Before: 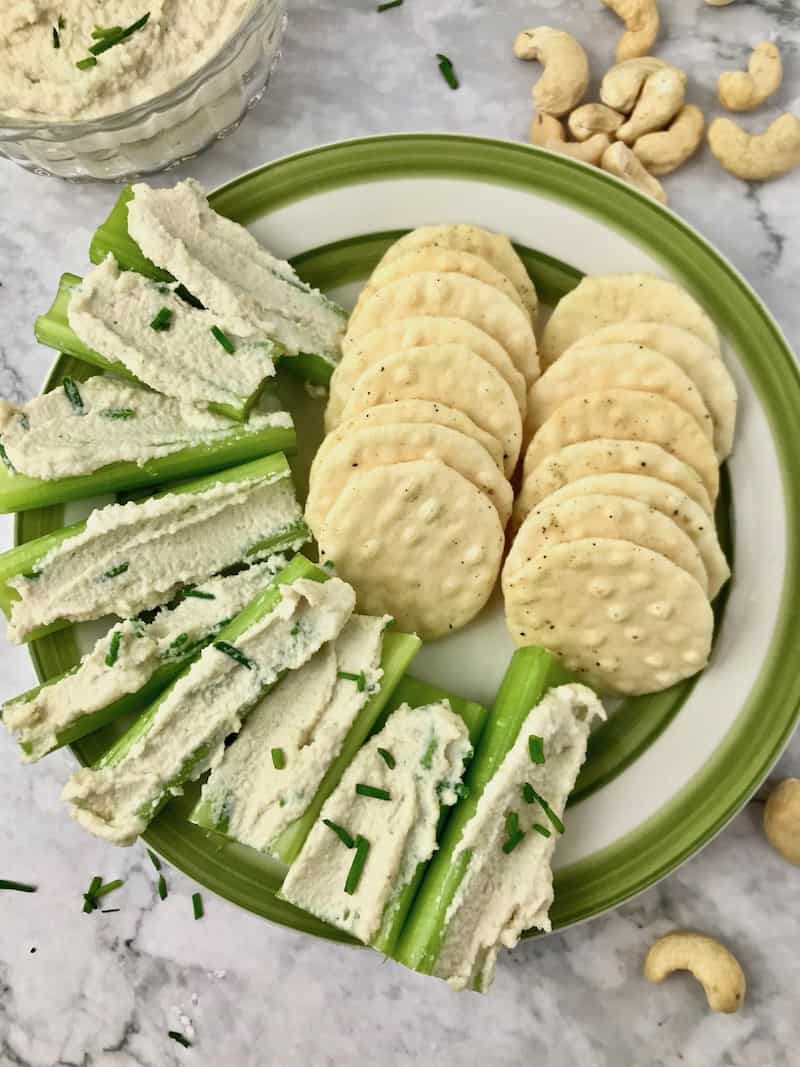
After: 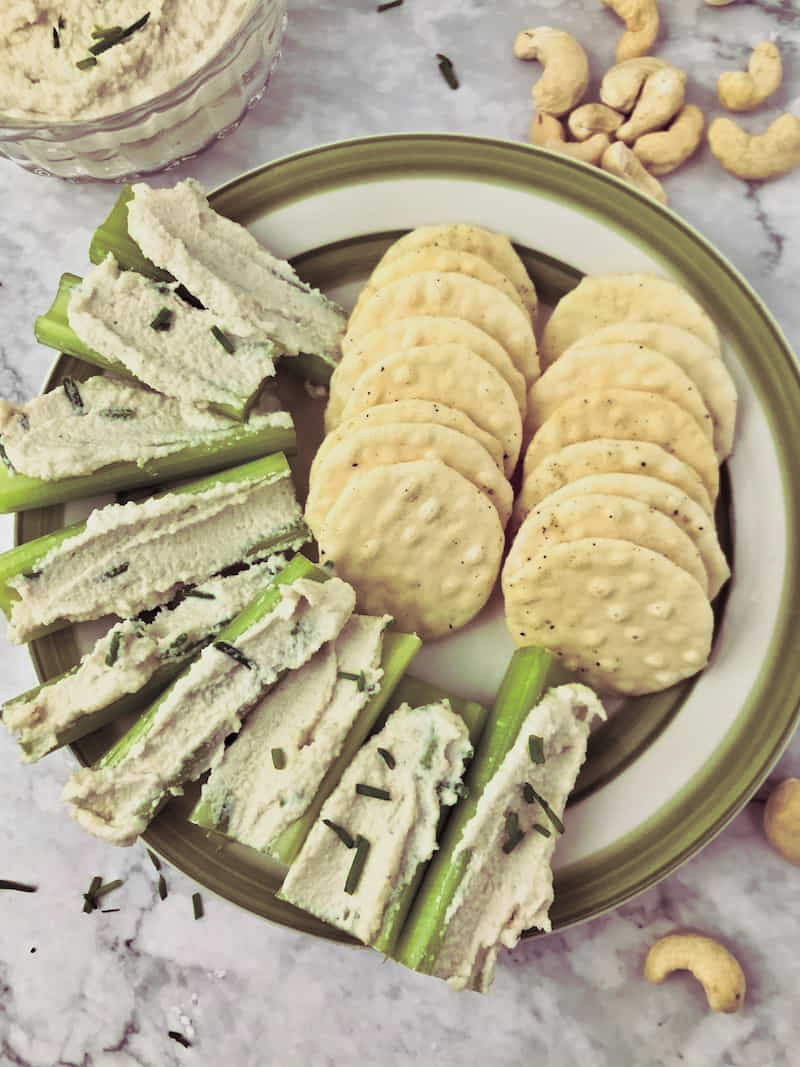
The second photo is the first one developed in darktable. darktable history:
exposure: compensate highlight preservation false
split-toning: shadows › hue 316.8°, shadows › saturation 0.47, highlights › hue 201.6°, highlights › saturation 0, balance -41.97, compress 28.01%
local contrast: mode bilateral grid, contrast 100, coarseness 100, detail 91%, midtone range 0.2
